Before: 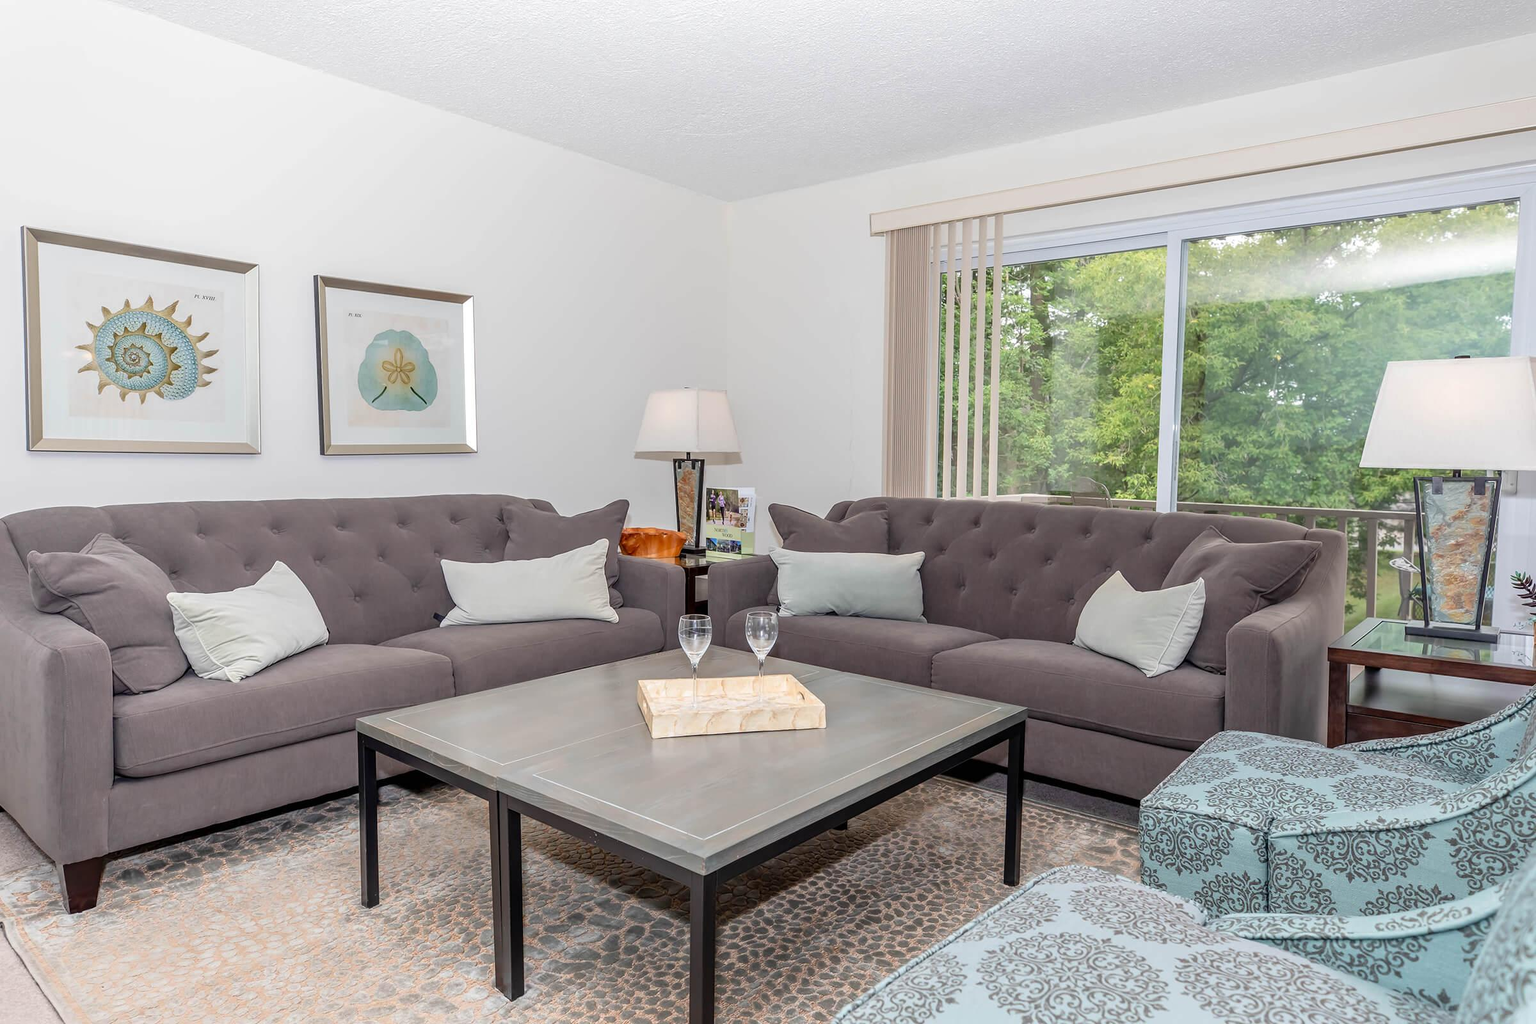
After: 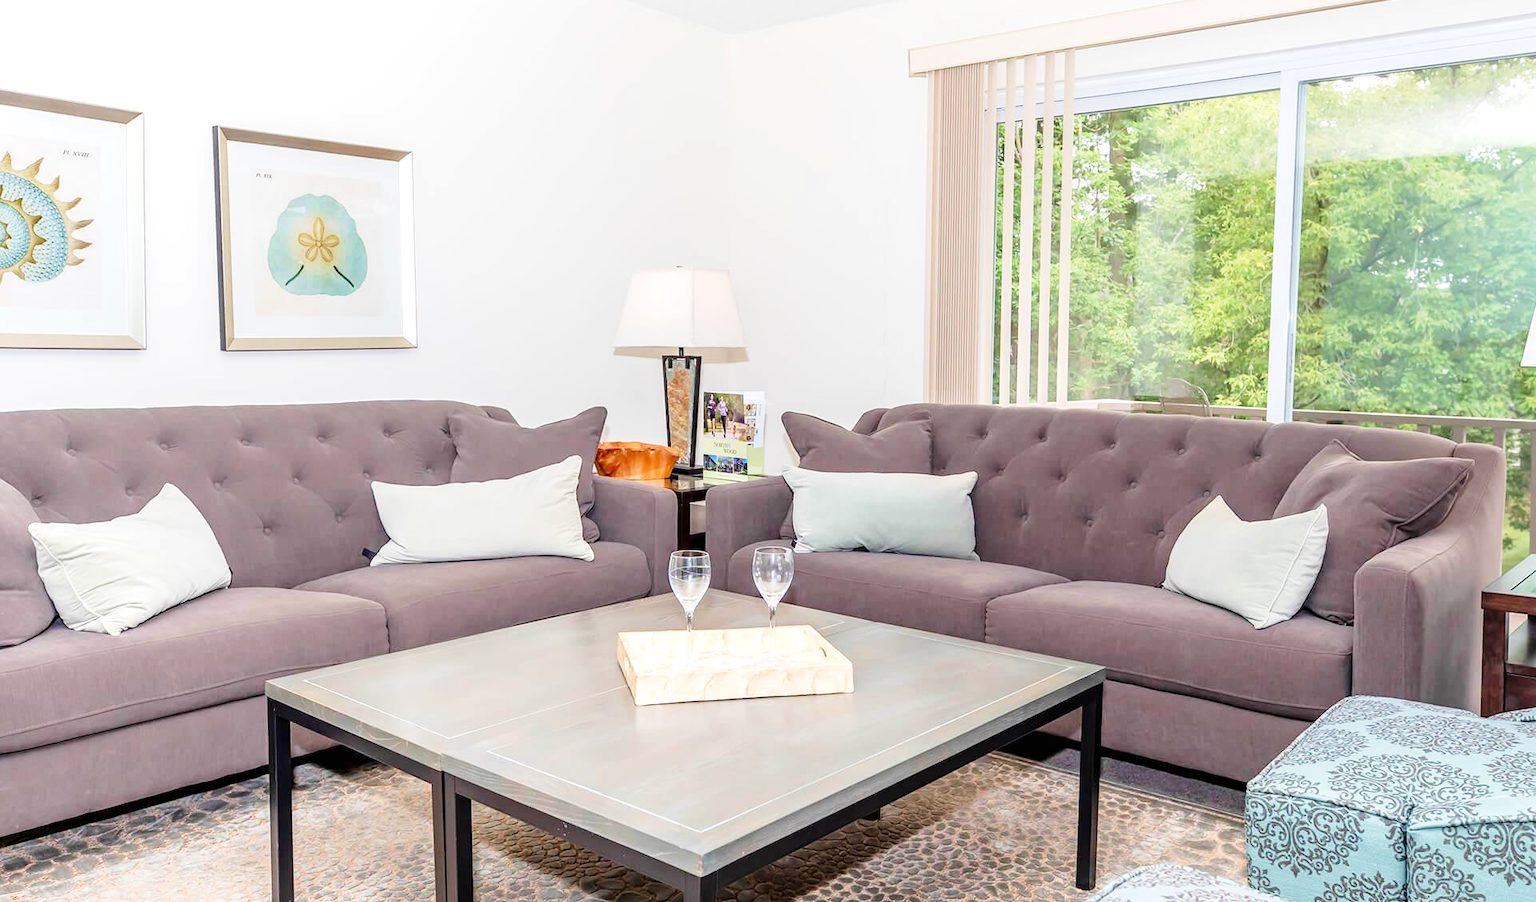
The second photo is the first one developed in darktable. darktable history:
exposure: compensate highlight preservation false
base curve: curves: ch0 [(0, 0) (0.204, 0.334) (0.55, 0.733) (1, 1)], preserve colors none
velvia: strength 36.64%
tone equalizer: -8 EV -0.455 EV, -7 EV -0.413 EV, -6 EV -0.352 EV, -5 EV -0.19 EV, -3 EV 0.243 EV, -2 EV 0.347 EV, -1 EV 0.38 EV, +0 EV 0.422 EV, mask exposure compensation -0.492 EV
levels: mode automatic, levels [0.072, 0.414, 0.976]
crop: left 9.386%, top 17.125%, right 10.658%, bottom 12.407%
